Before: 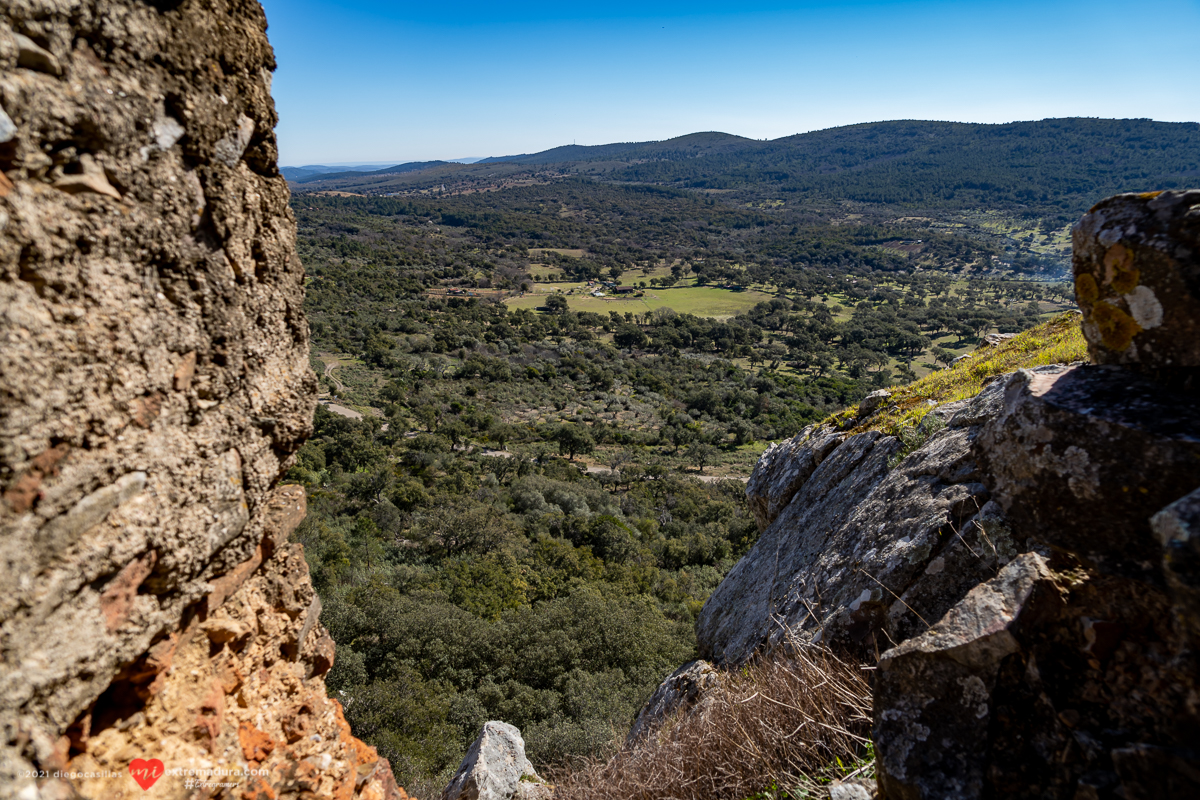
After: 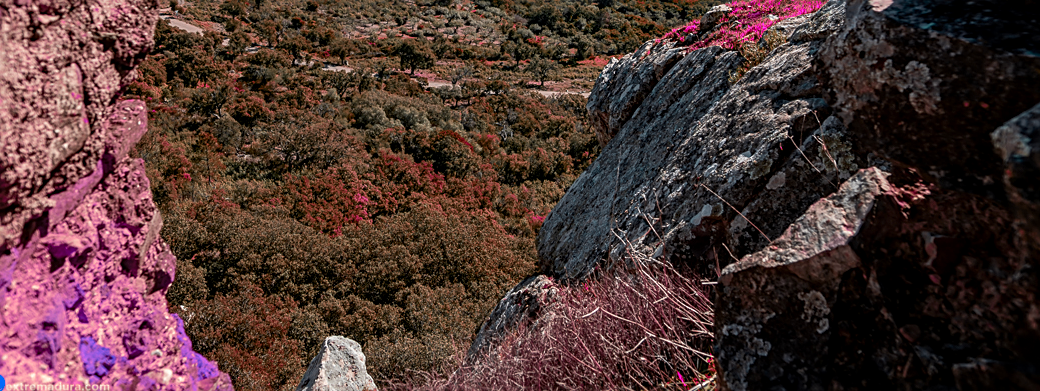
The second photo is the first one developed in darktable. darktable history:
sharpen: on, module defaults
crop and rotate: left 13.306%, top 48.129%, bottom 2.928%
local contrast: on, module defaults
color zones: curves: ch0 [(0.826, 0.353)]; ch1 [(0.242, 0.647) (0.889, 0.342)]; ch2 [(0.246, 0.089) (0.969, 0.068)]
